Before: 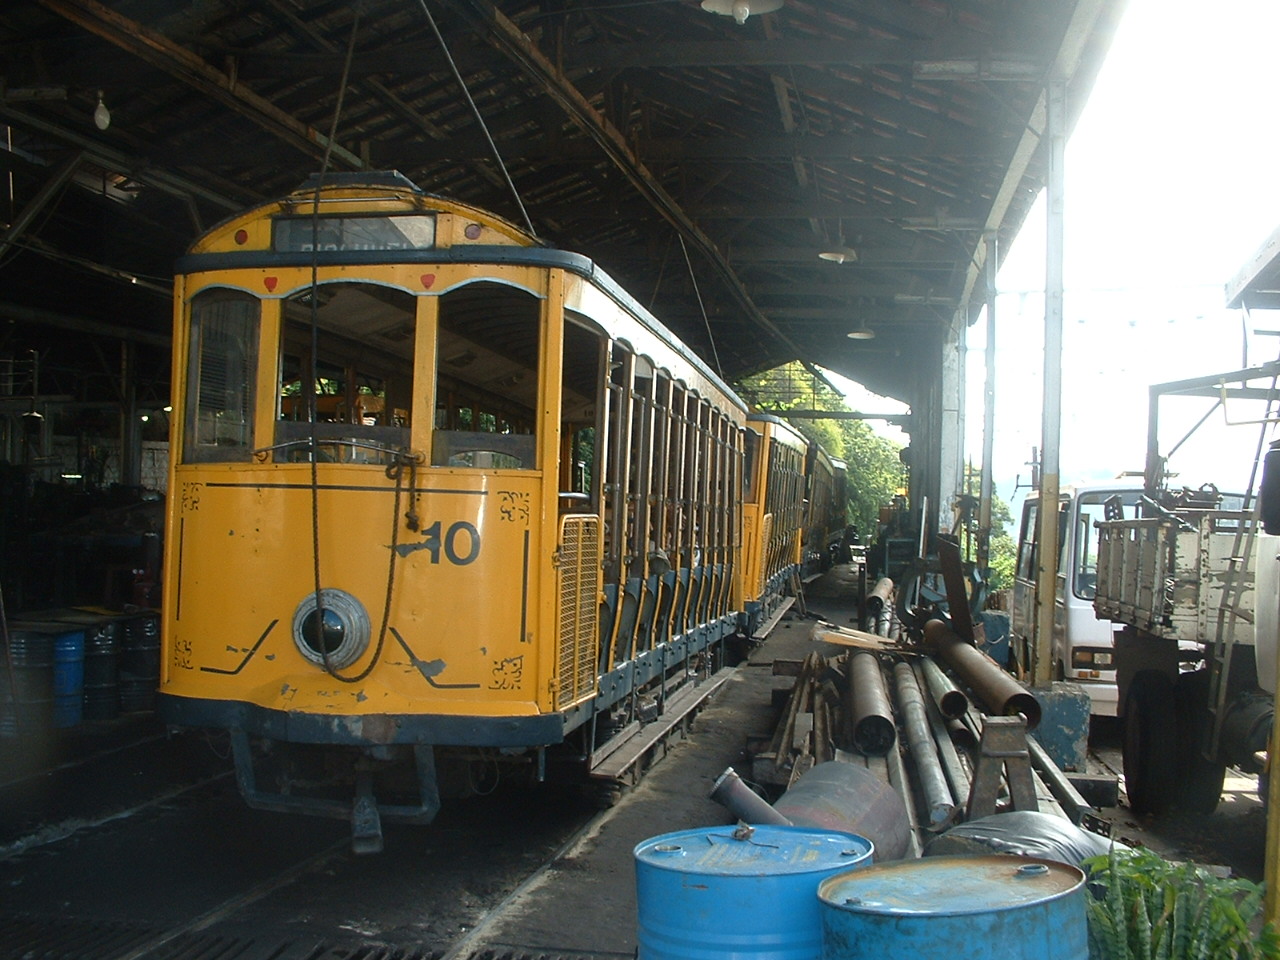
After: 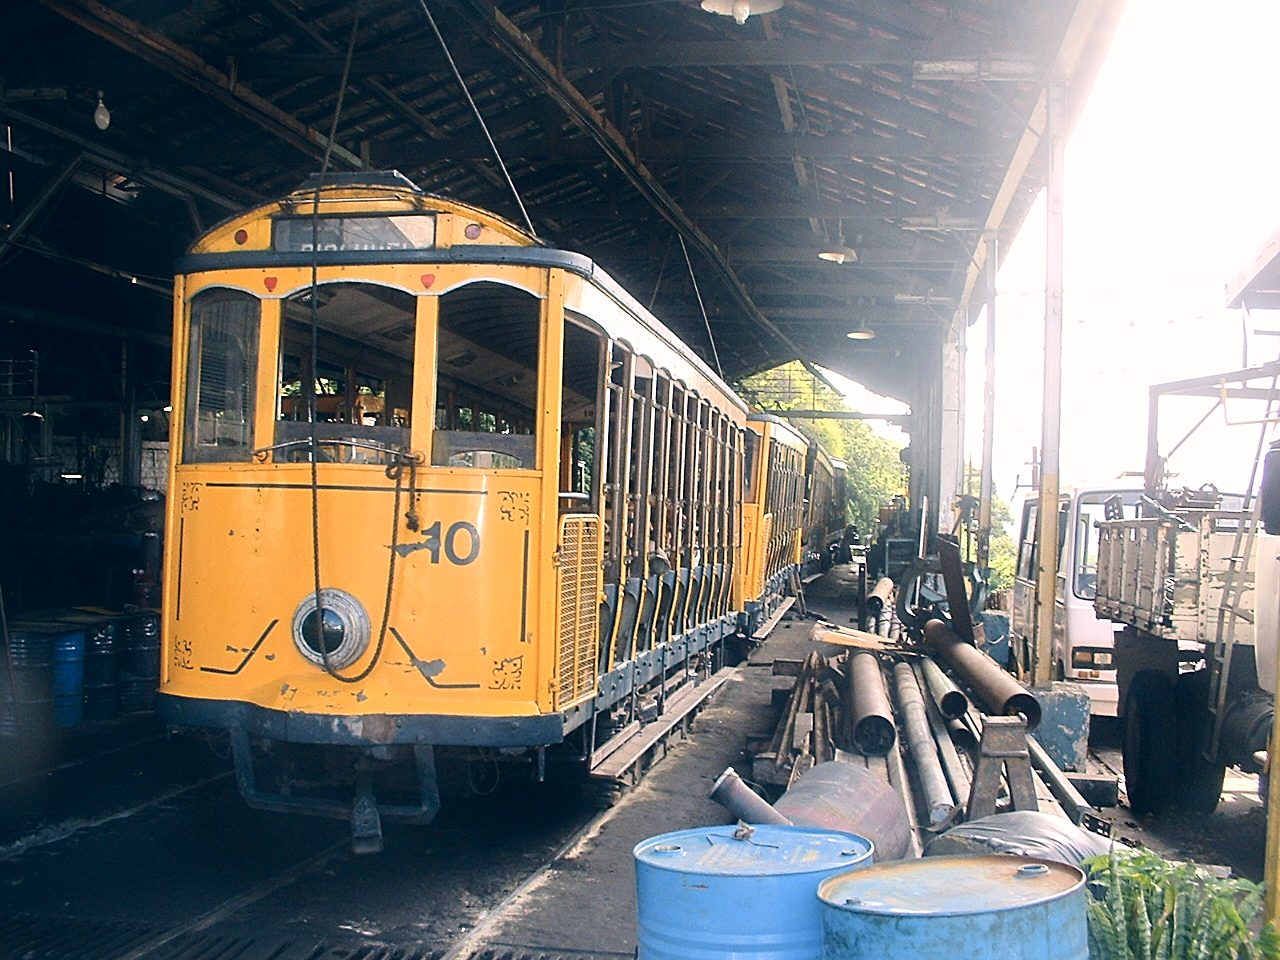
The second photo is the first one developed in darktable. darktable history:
sharpen: amount 0.468
tone equalizer: -7 EV 0.143 EV, -6 EV 0.608 EV, -5 EV 1.18 EV, -4 EV 1.3 EV, -3 EV 1.16 EV, -2 EV 0.6 EV, -1 EV 0.152 EV, edges refinement/feathering 500, mask exposure compensation -1.57 EV, preserve details guided filter
color correction: highlights a* 13.75, highlights b* 6.02, shadows a* -6.13, shadows b* -15.71, saturation 0.844
